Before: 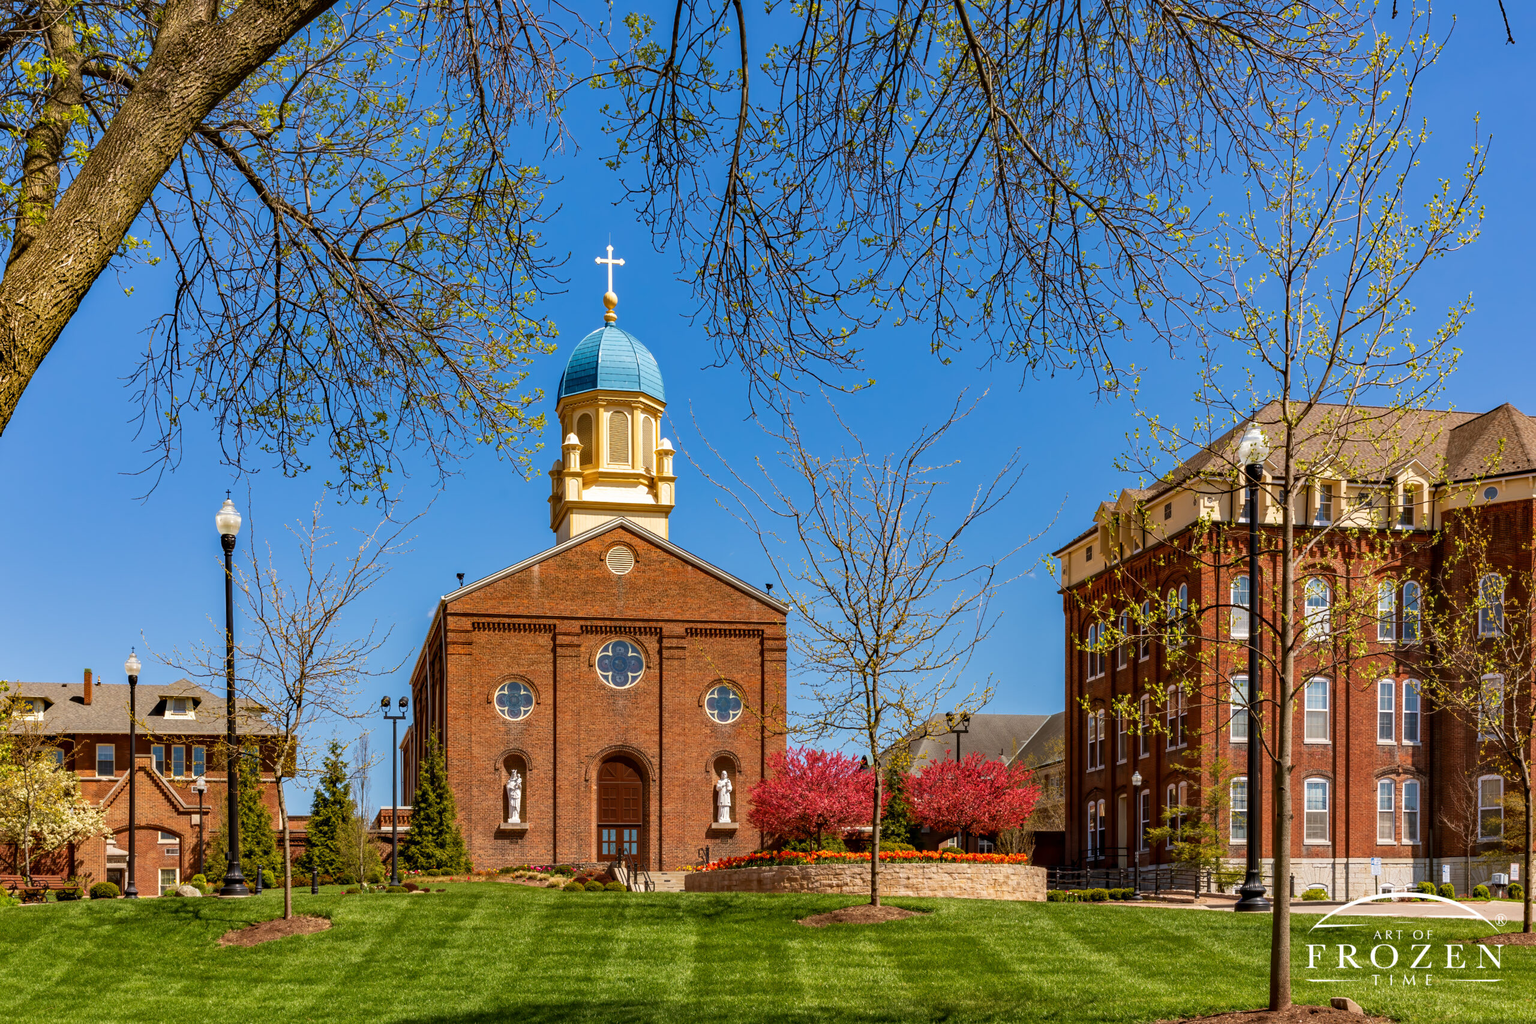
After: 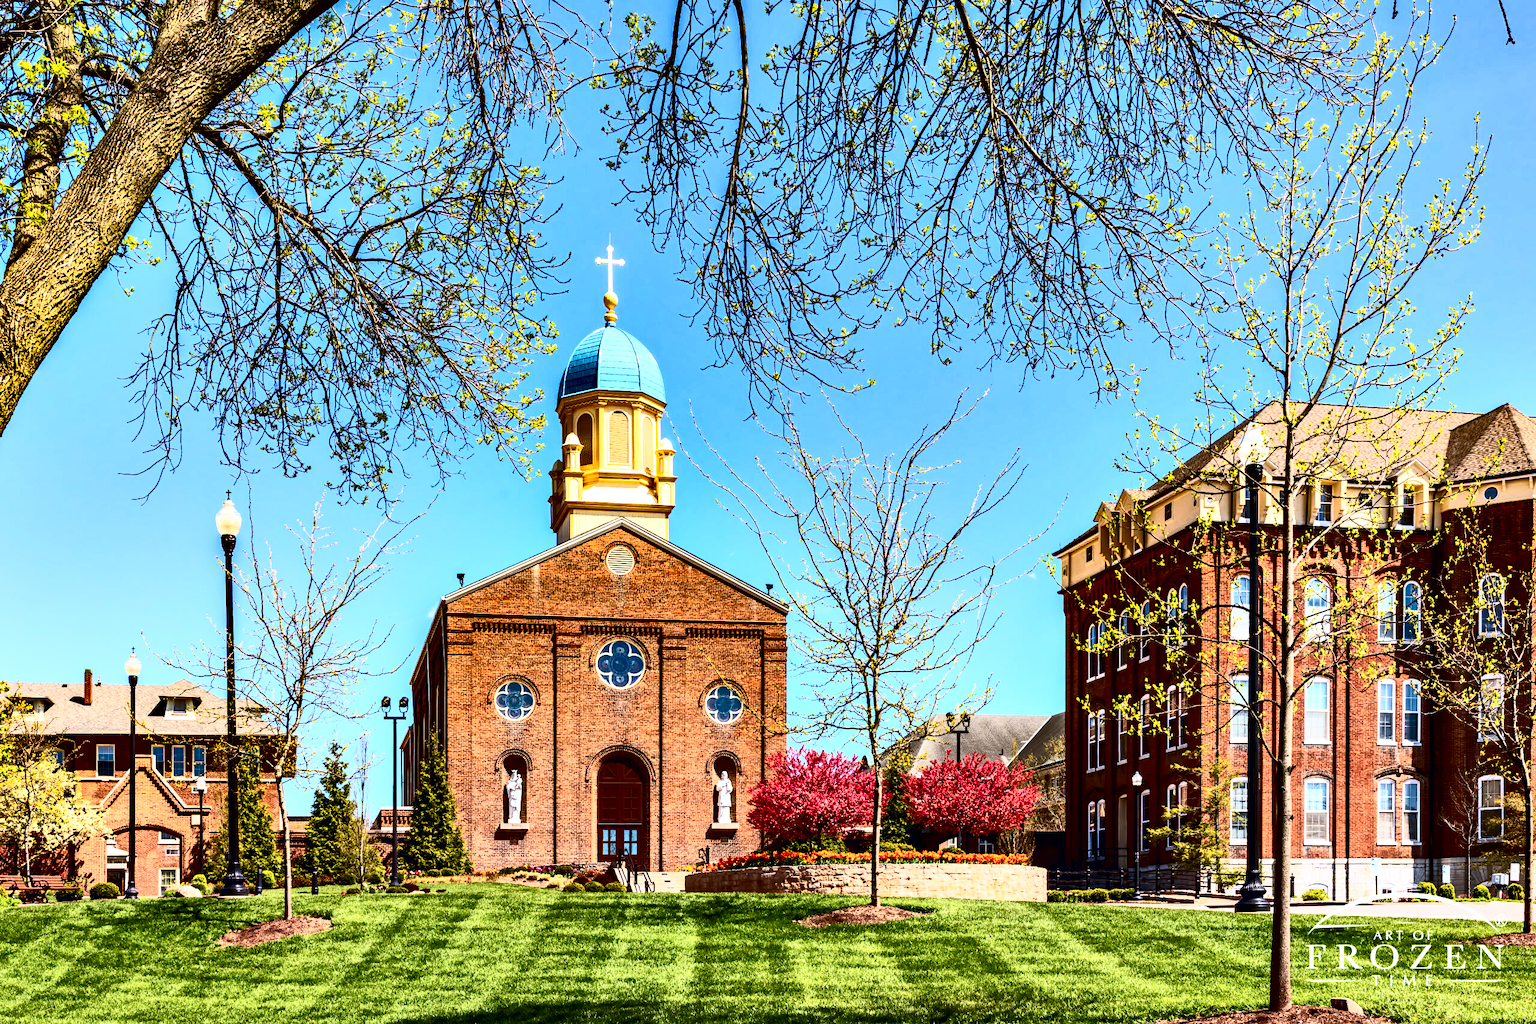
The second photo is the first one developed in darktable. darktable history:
contrast equalizer: octaves 7, y [[0.6 ×6], [0.55 ×6], [0 ×6], [0 ×6], [0 ×6]]
contrast brightness saturation: contrast 0.62, brightness 0.34, saturation 0.14
white balance: red 0.984, blue 1.059
